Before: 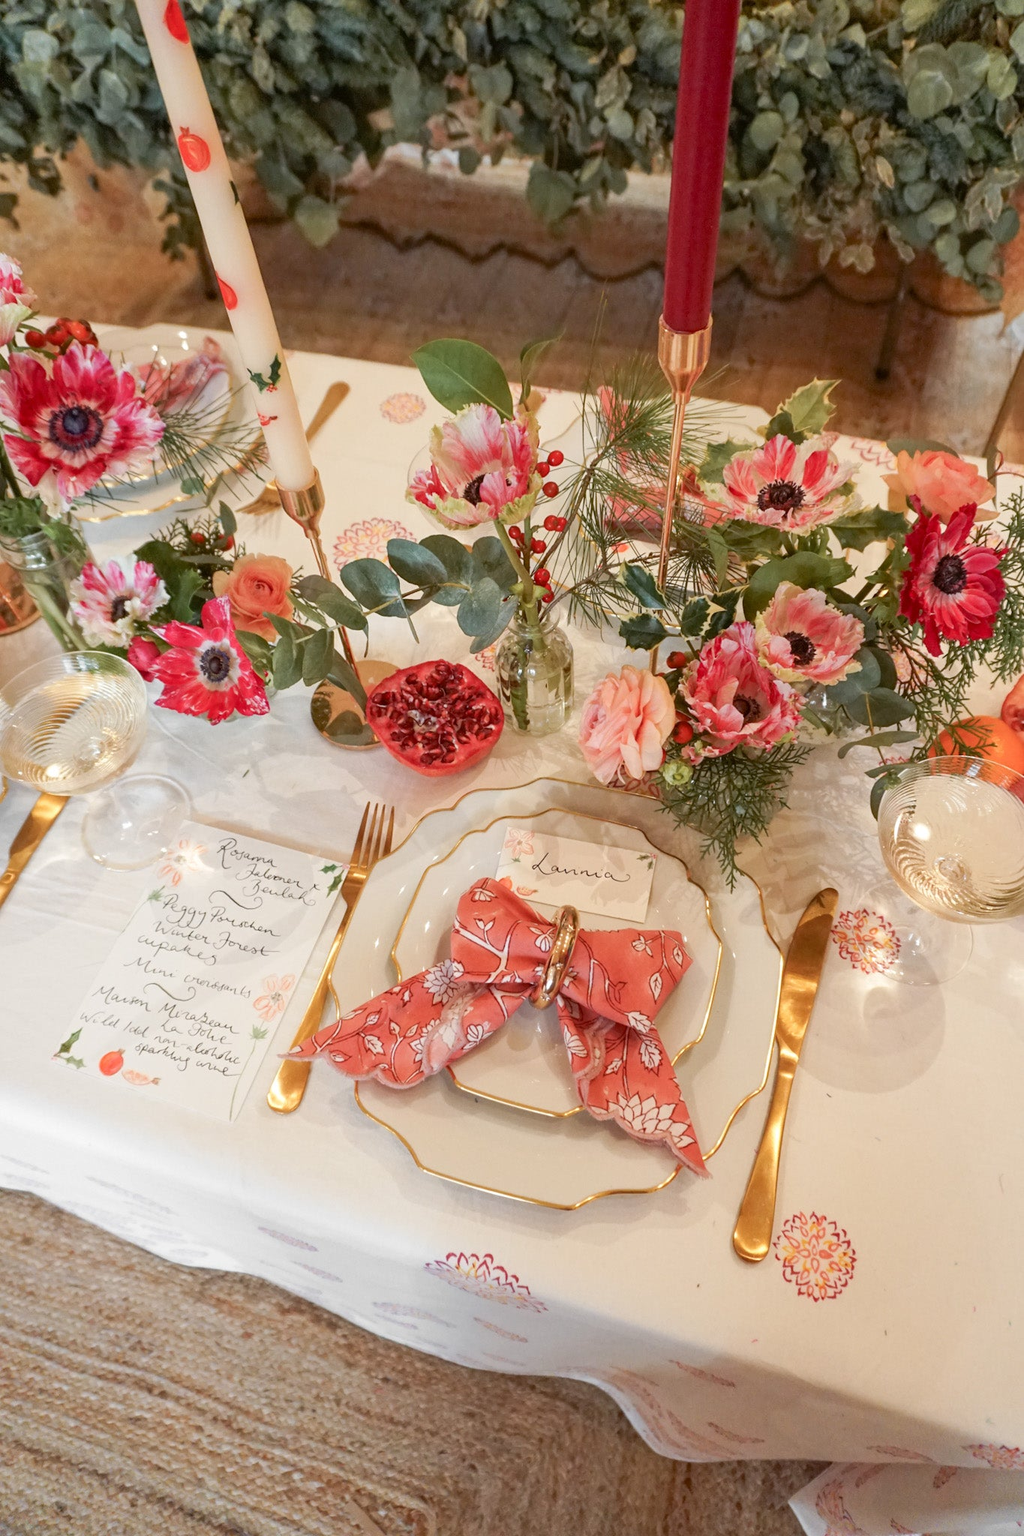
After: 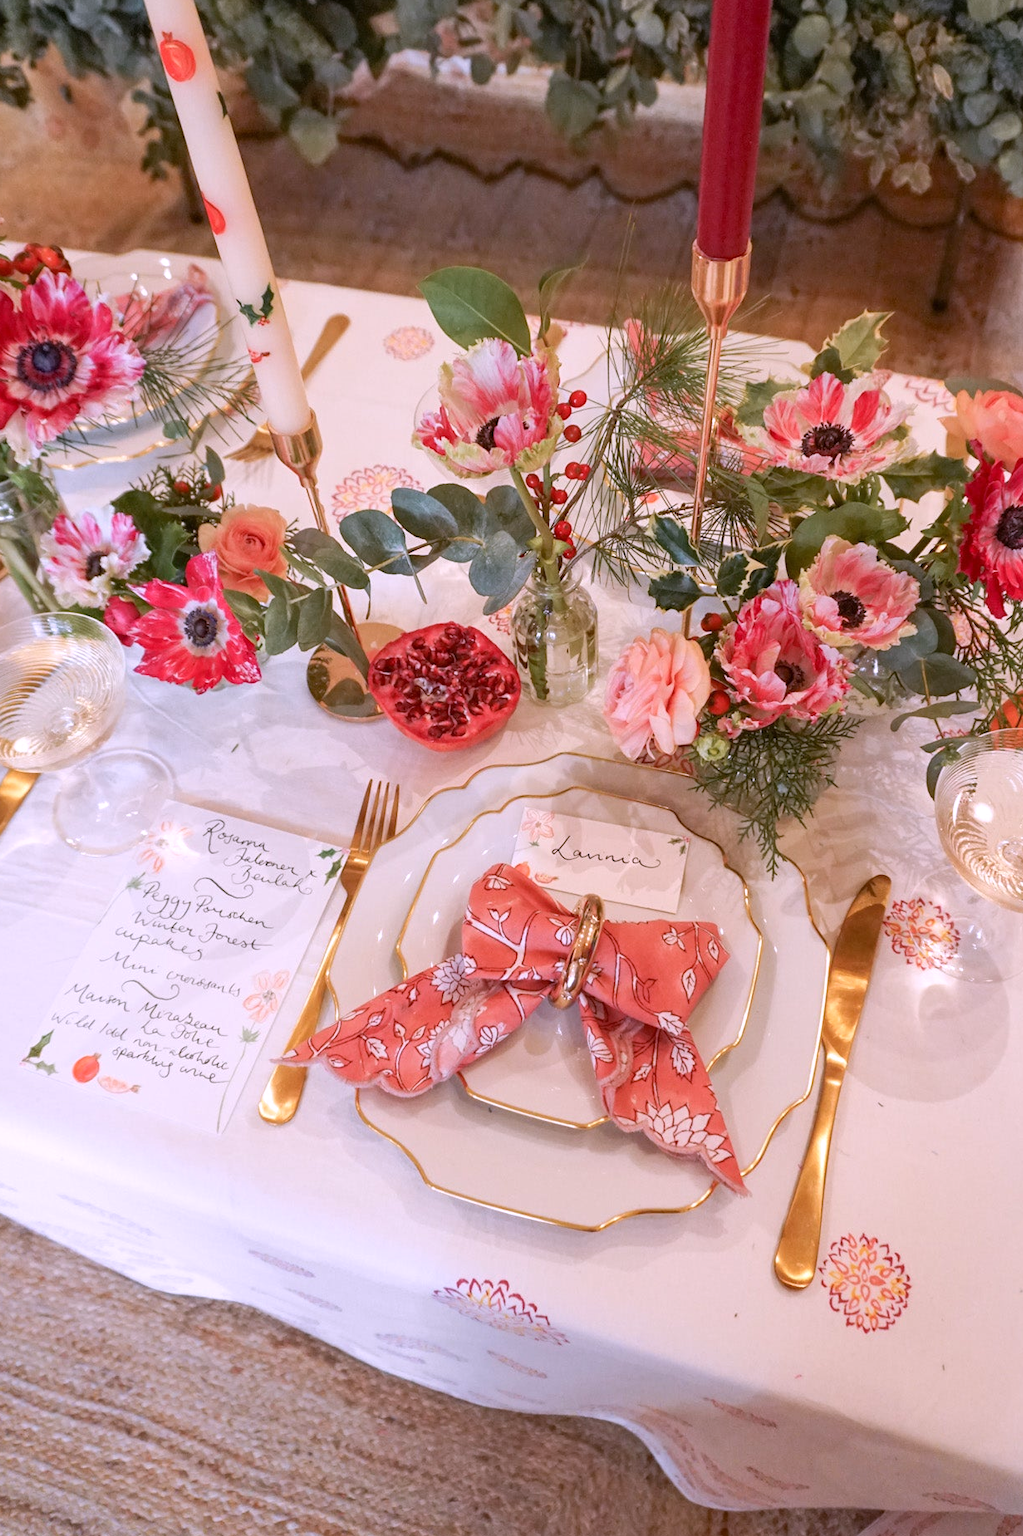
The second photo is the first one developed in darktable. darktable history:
white balance: red 1.042, blue 1.17
crop: left 3.305%, top 6.436%, right 6.389%, bottom 3.258%
